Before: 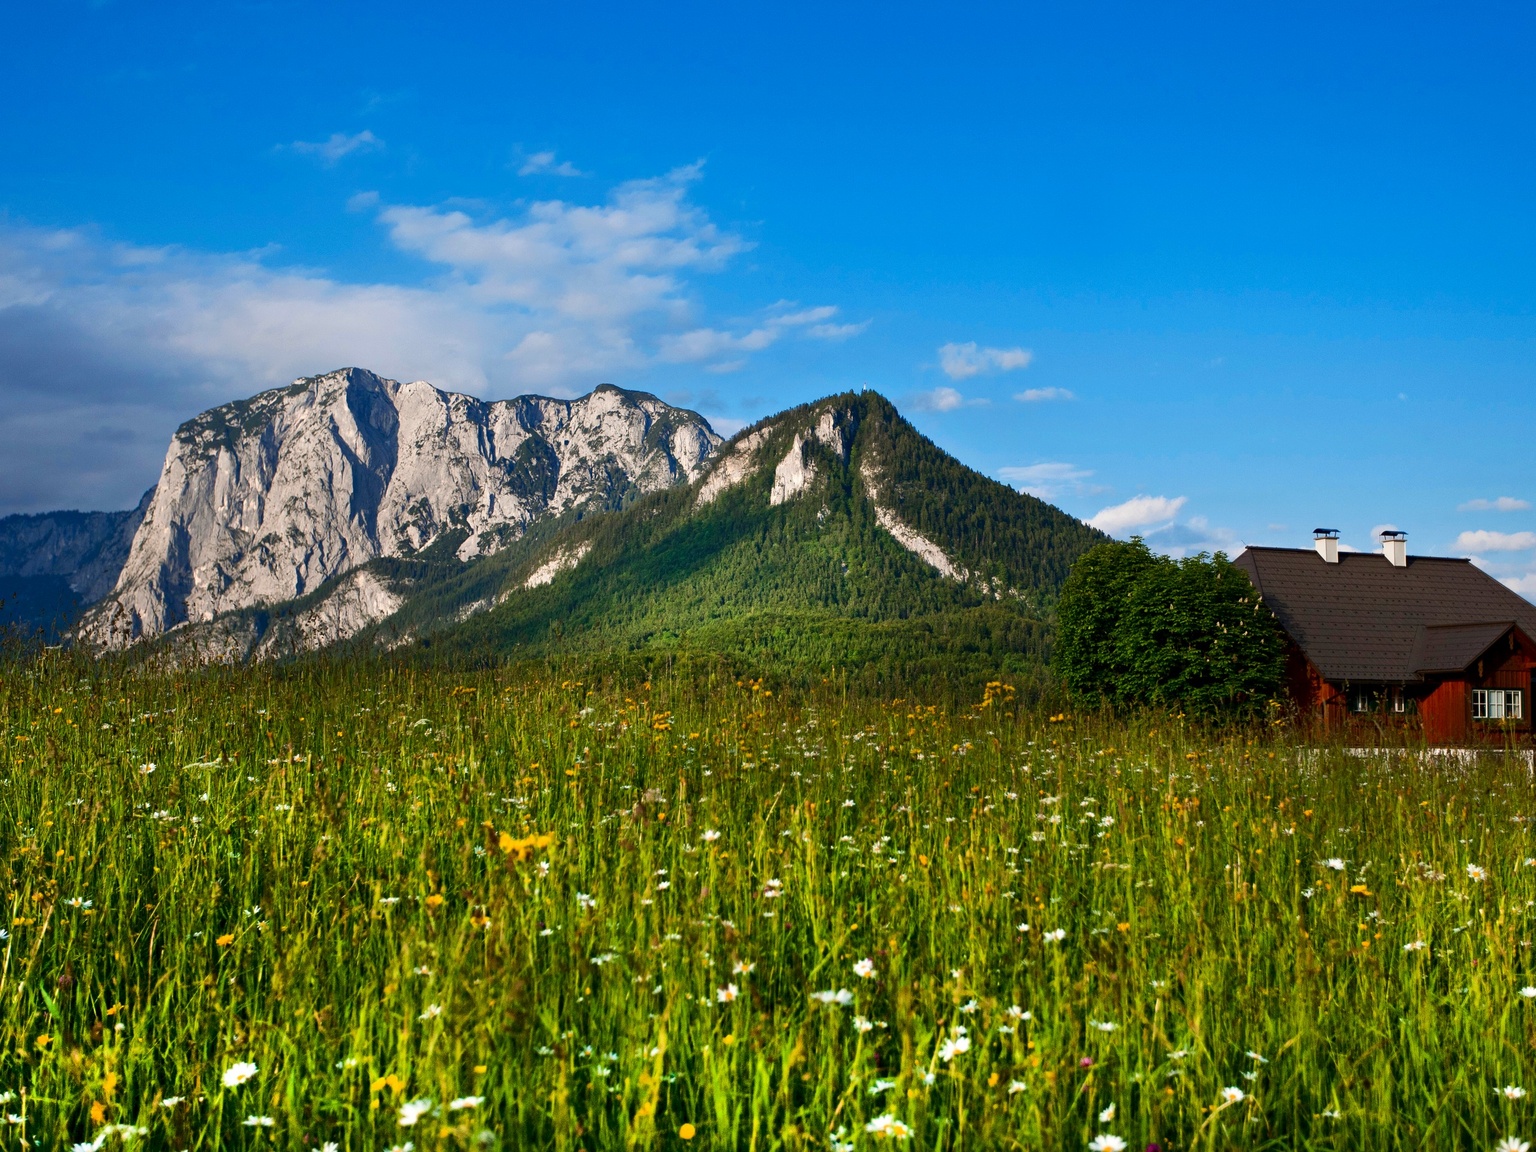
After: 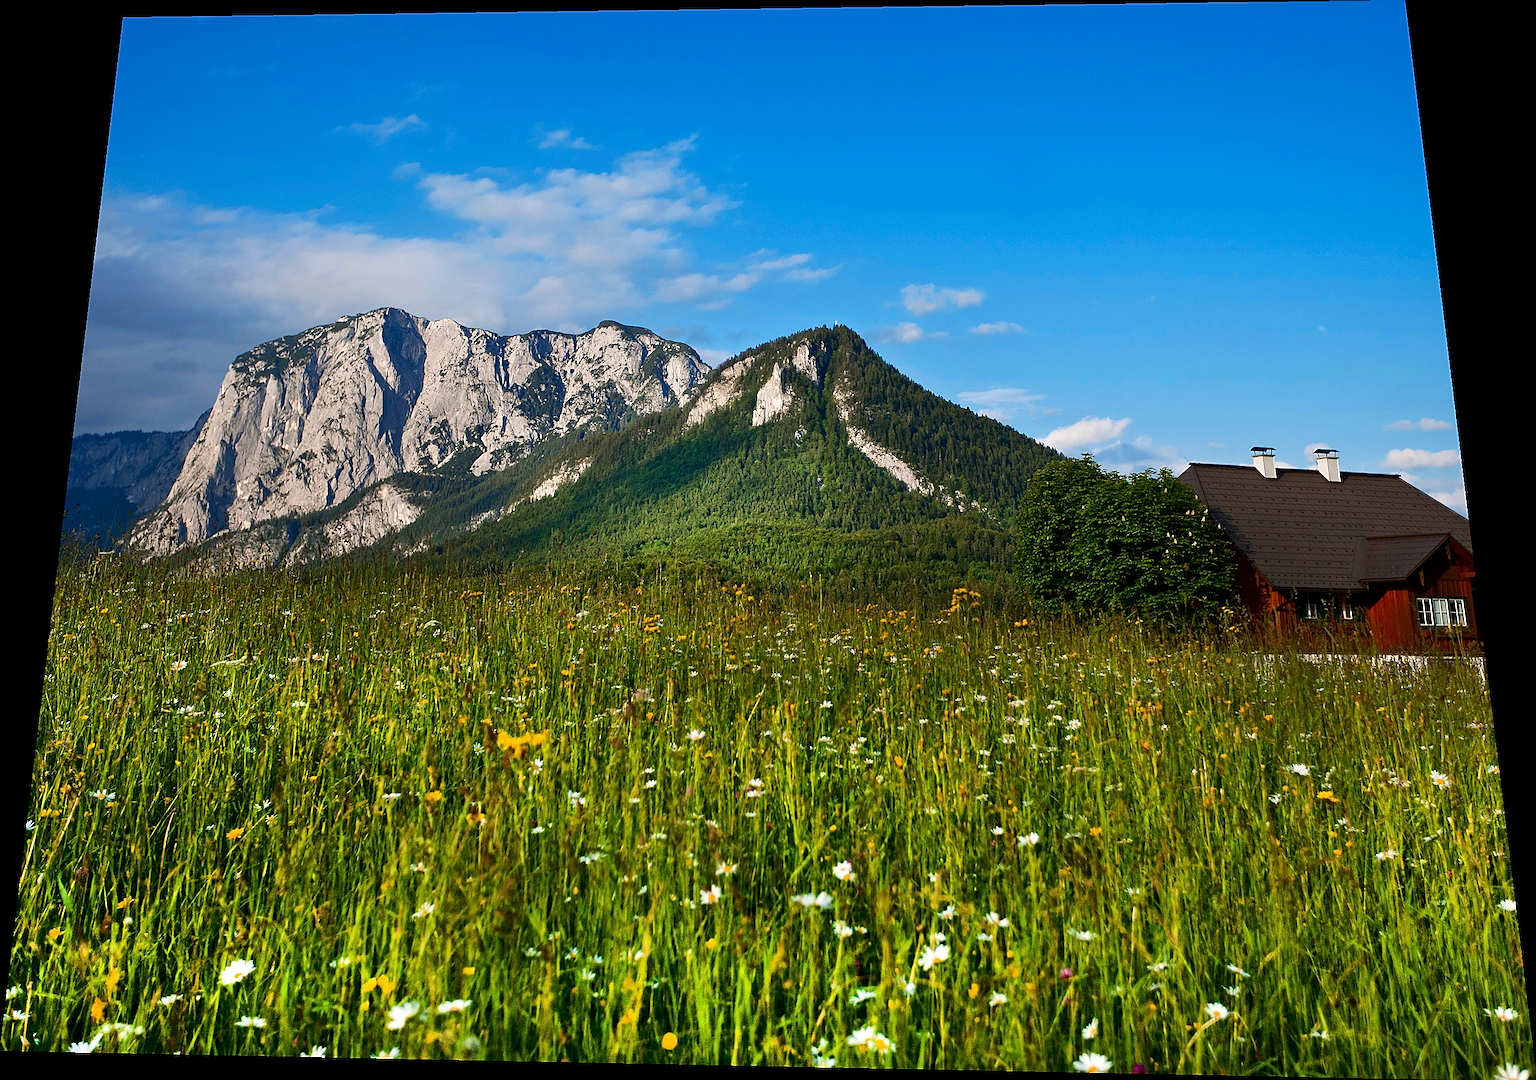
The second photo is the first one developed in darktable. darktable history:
tone equalizer: on, module defaults
sharpen: radius 1.4, amount 1.25, threshold 0.7
rotate and perspective: rotation 0.128°, lens shift (vertical) -0.181, lens shift (horizontal) -0.044, shear 0.001, automatic cropping off
